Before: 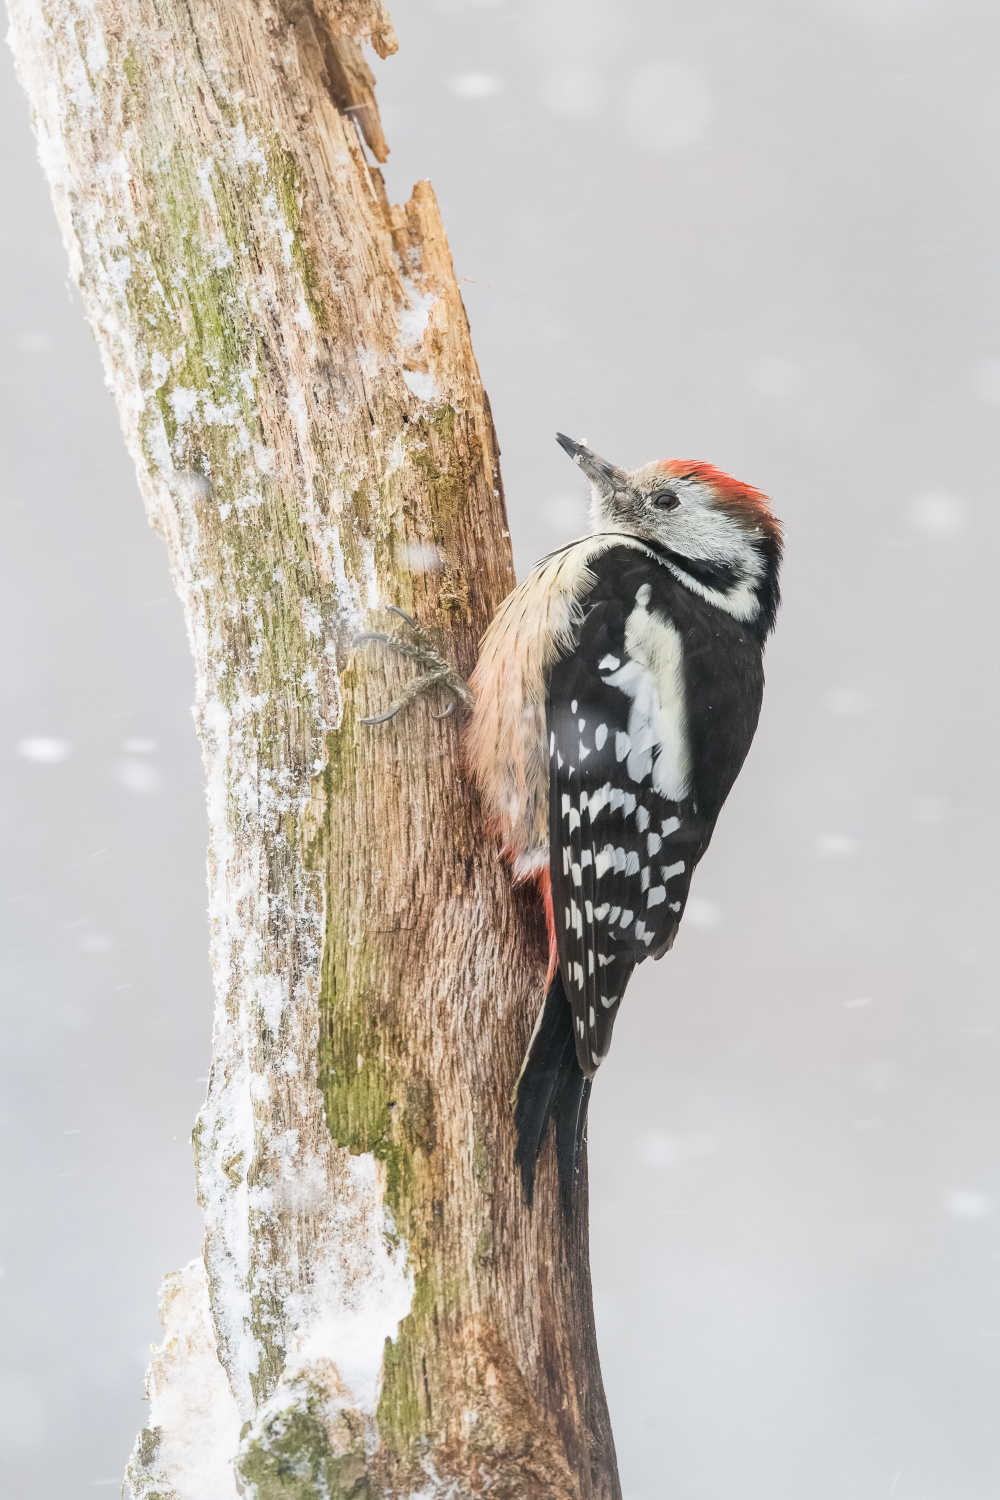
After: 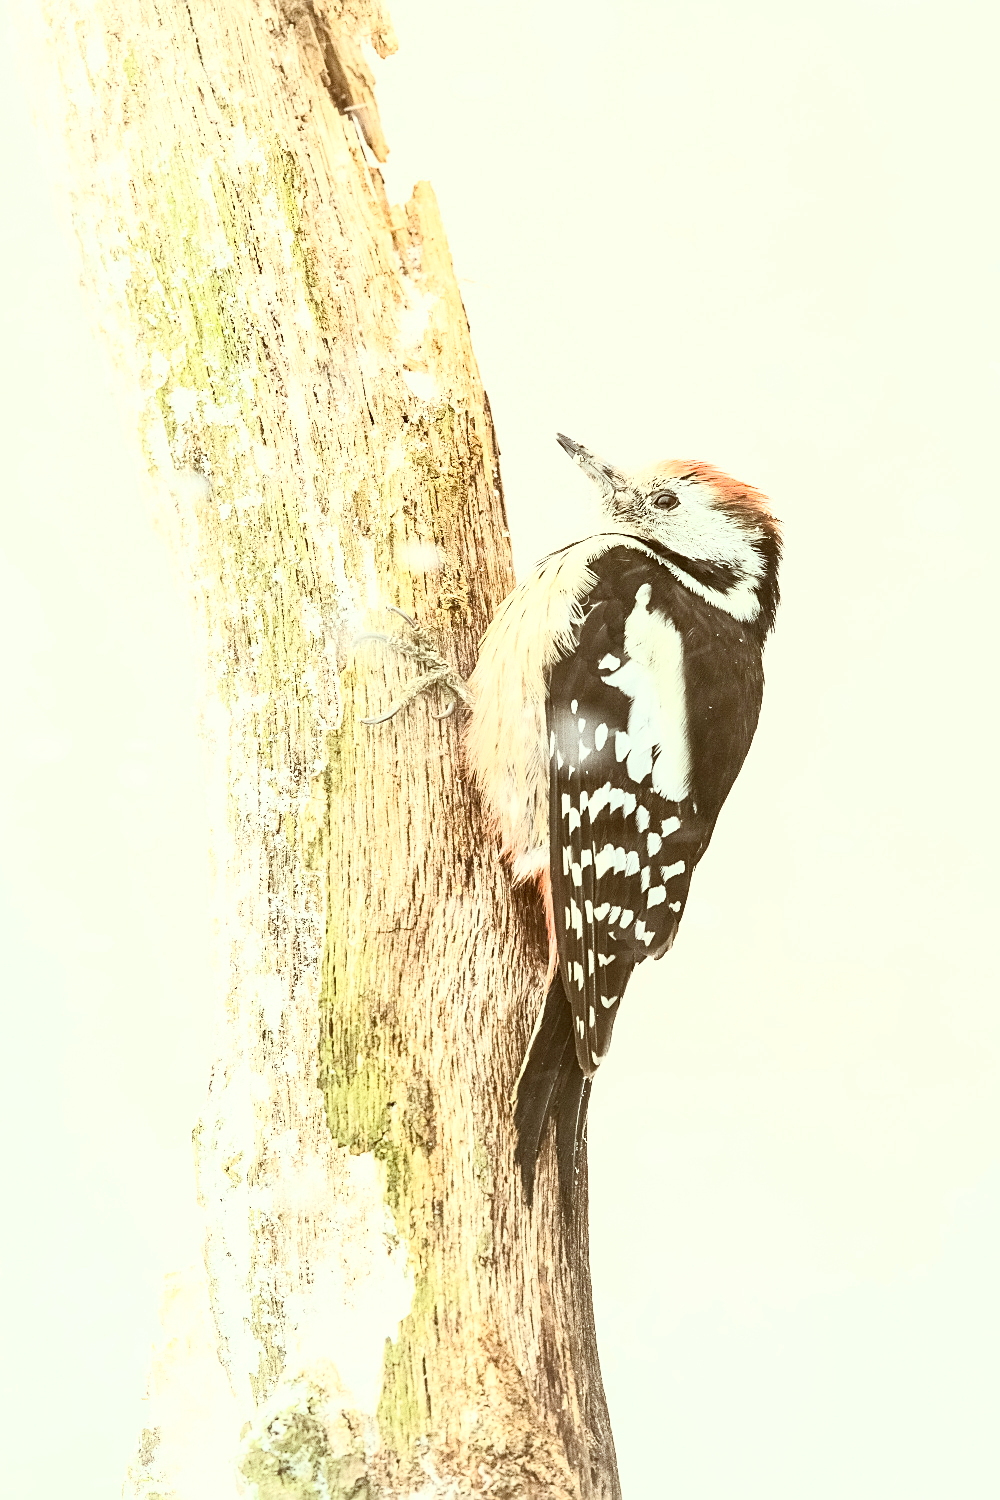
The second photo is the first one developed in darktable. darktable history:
shadows and highlights: shadows 37.35, highlights -27.83, soften with gaussian
contrast brightness saturation: contrast 0.441, brightness 0.559, saturation -0.188
exposure: exposure 0.52 EV, compensate highlight preservation false
sharpen: on, module defaults
color correction: highlights a* -5.3, highlights b* 9.8, shadows a* 9.75, shadows b* 24.82
color balance rgb: power › chroma 0.294%, power › hue 24.25°, perceptual saturation grading › global saturation 0.309%, perceptual saturation grading › mid-tones 11.638%
